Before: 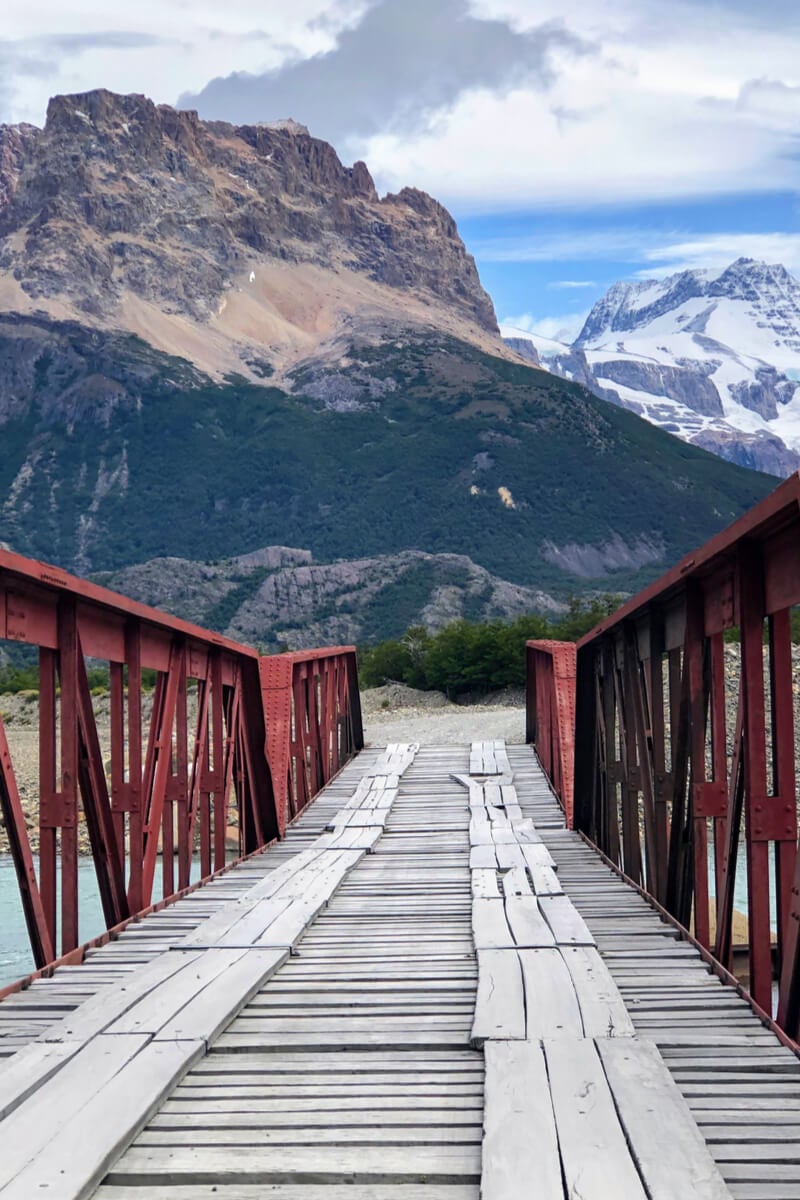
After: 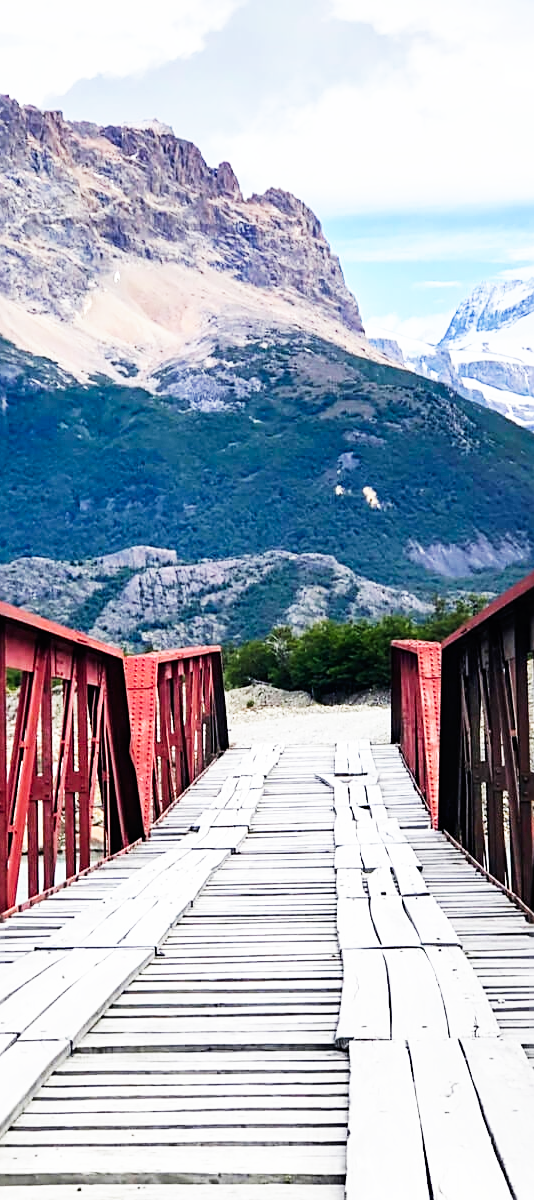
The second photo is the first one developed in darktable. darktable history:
sharpen: on, module defaults
base curve: curves: ch0 [(0, 0) (0.007, 0.004) (0.027, 0.03) (0.046, 0.07) (0.207, 0.54) (0.442, 0.872) (0.673, 0.972) (1, 1)], preserve colors none
crop: left 16.99%, right 16.187%
